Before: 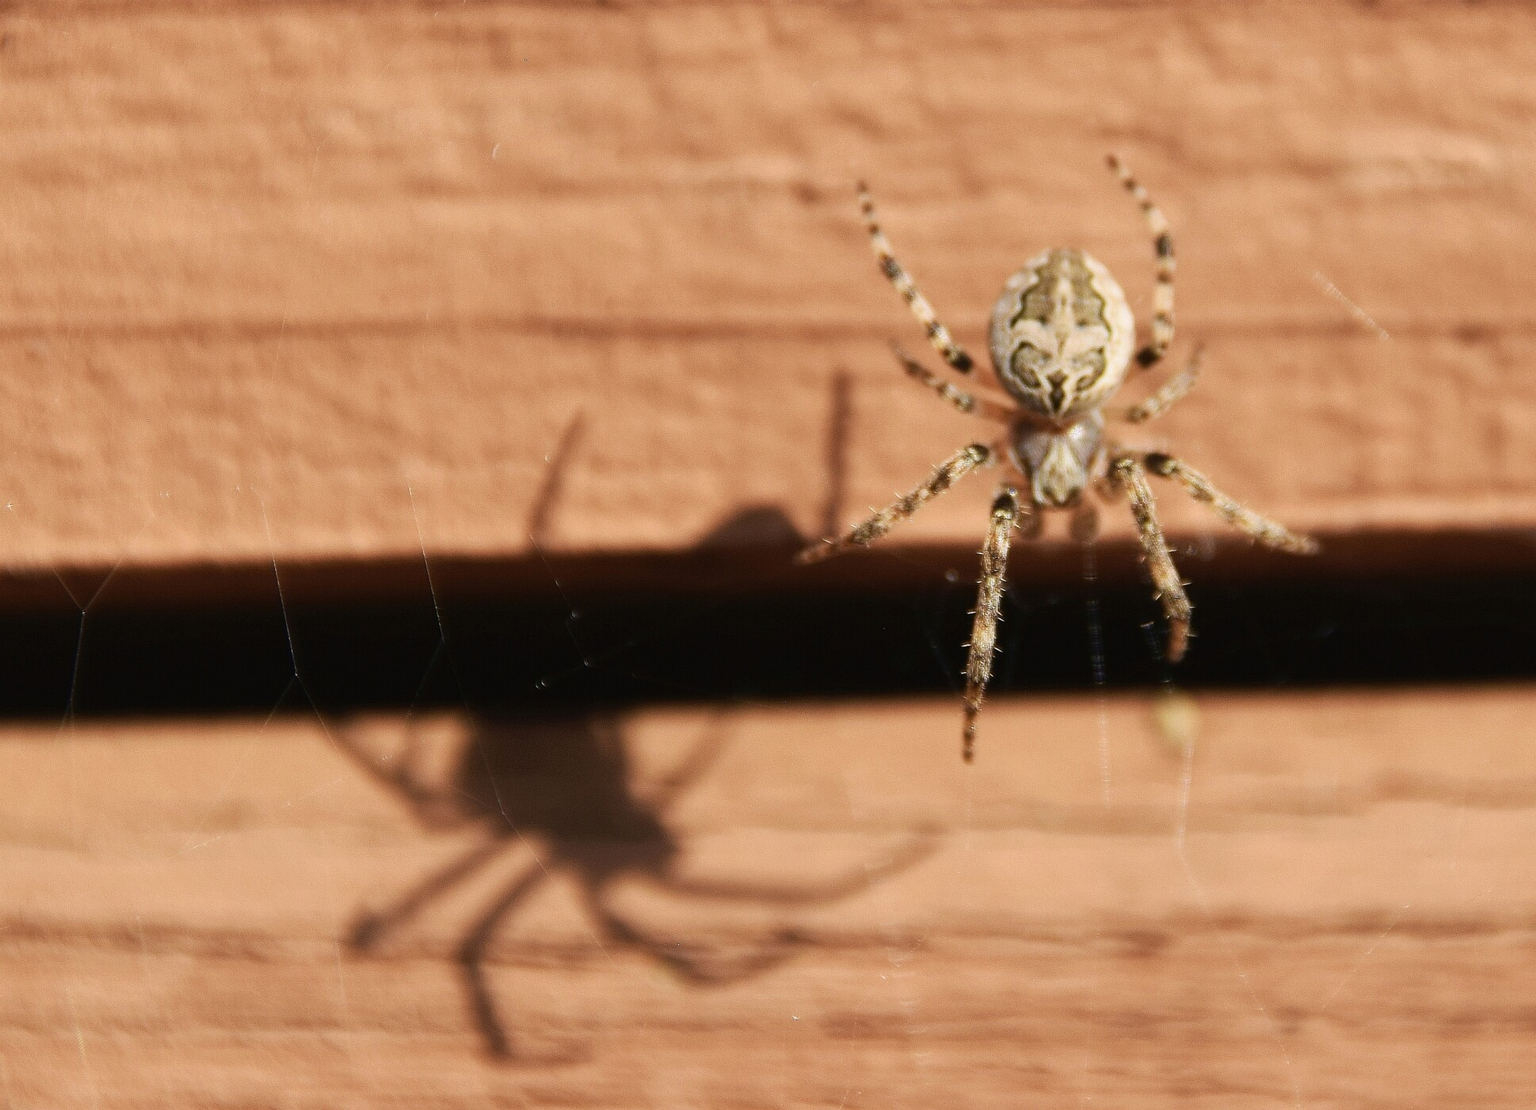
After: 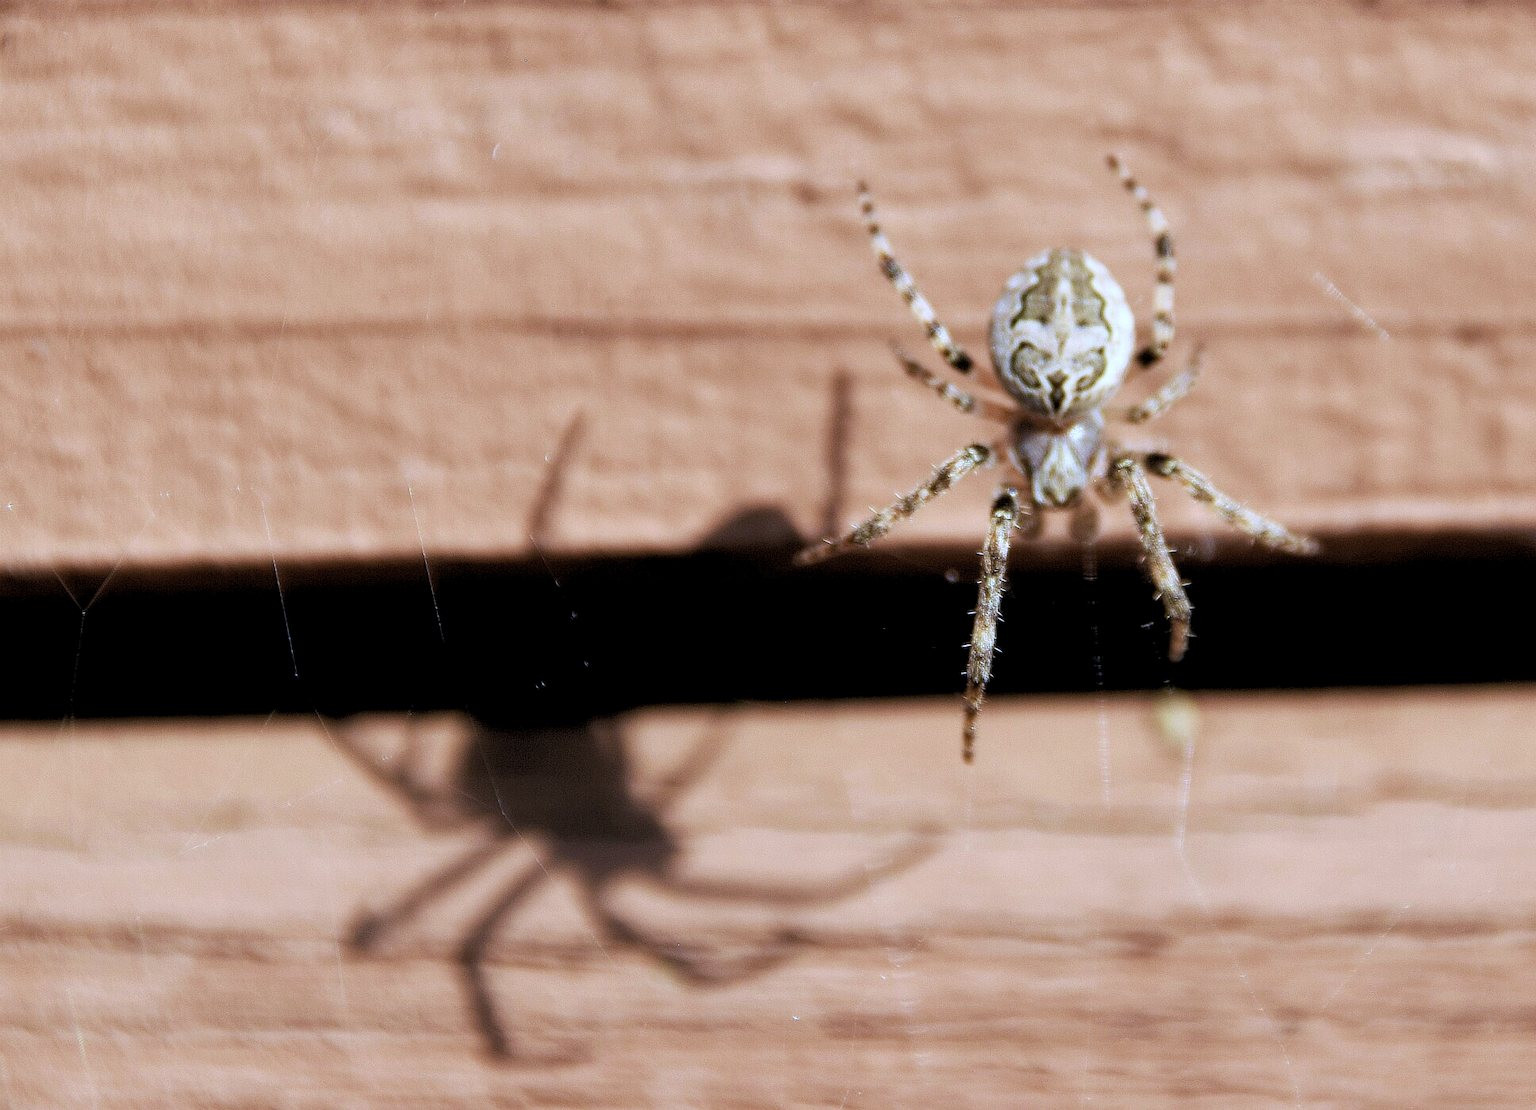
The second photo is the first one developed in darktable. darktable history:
white balance: red 0.871, blue 1.249
rgb levels: levels [[0.01, 0.419, 0.839], [0, 0.5, 1], [0, 0.5, 1]]
